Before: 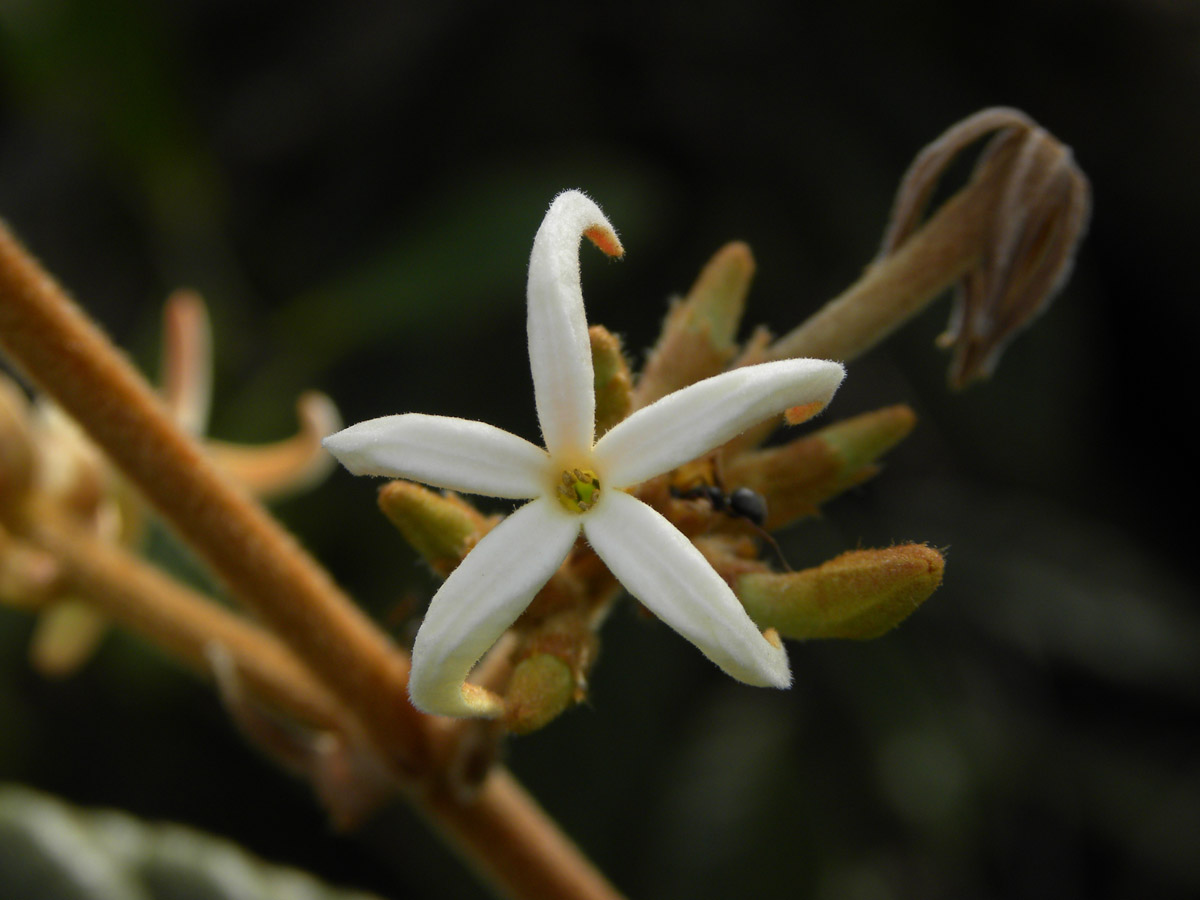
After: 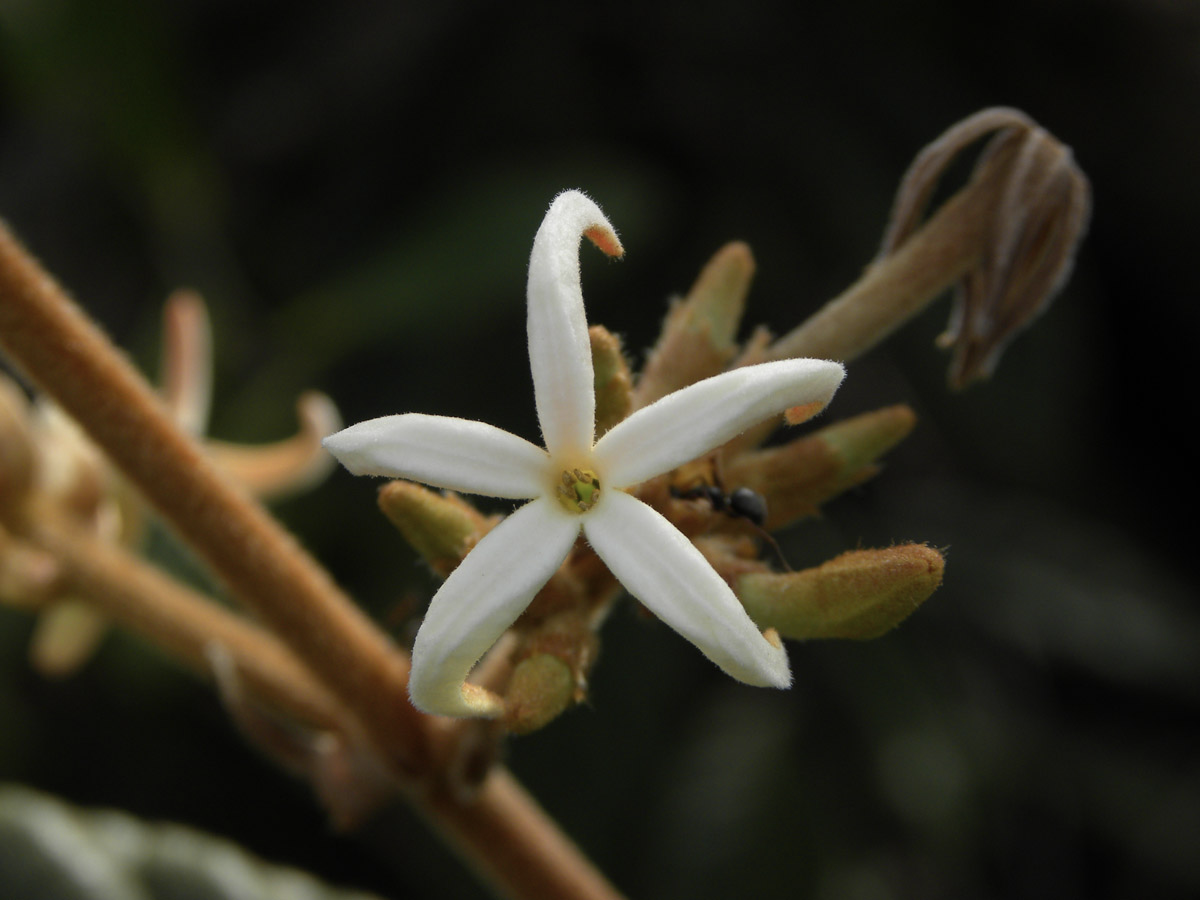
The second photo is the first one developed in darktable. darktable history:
color correction: highlights b* -0.041, saturation 0.795
